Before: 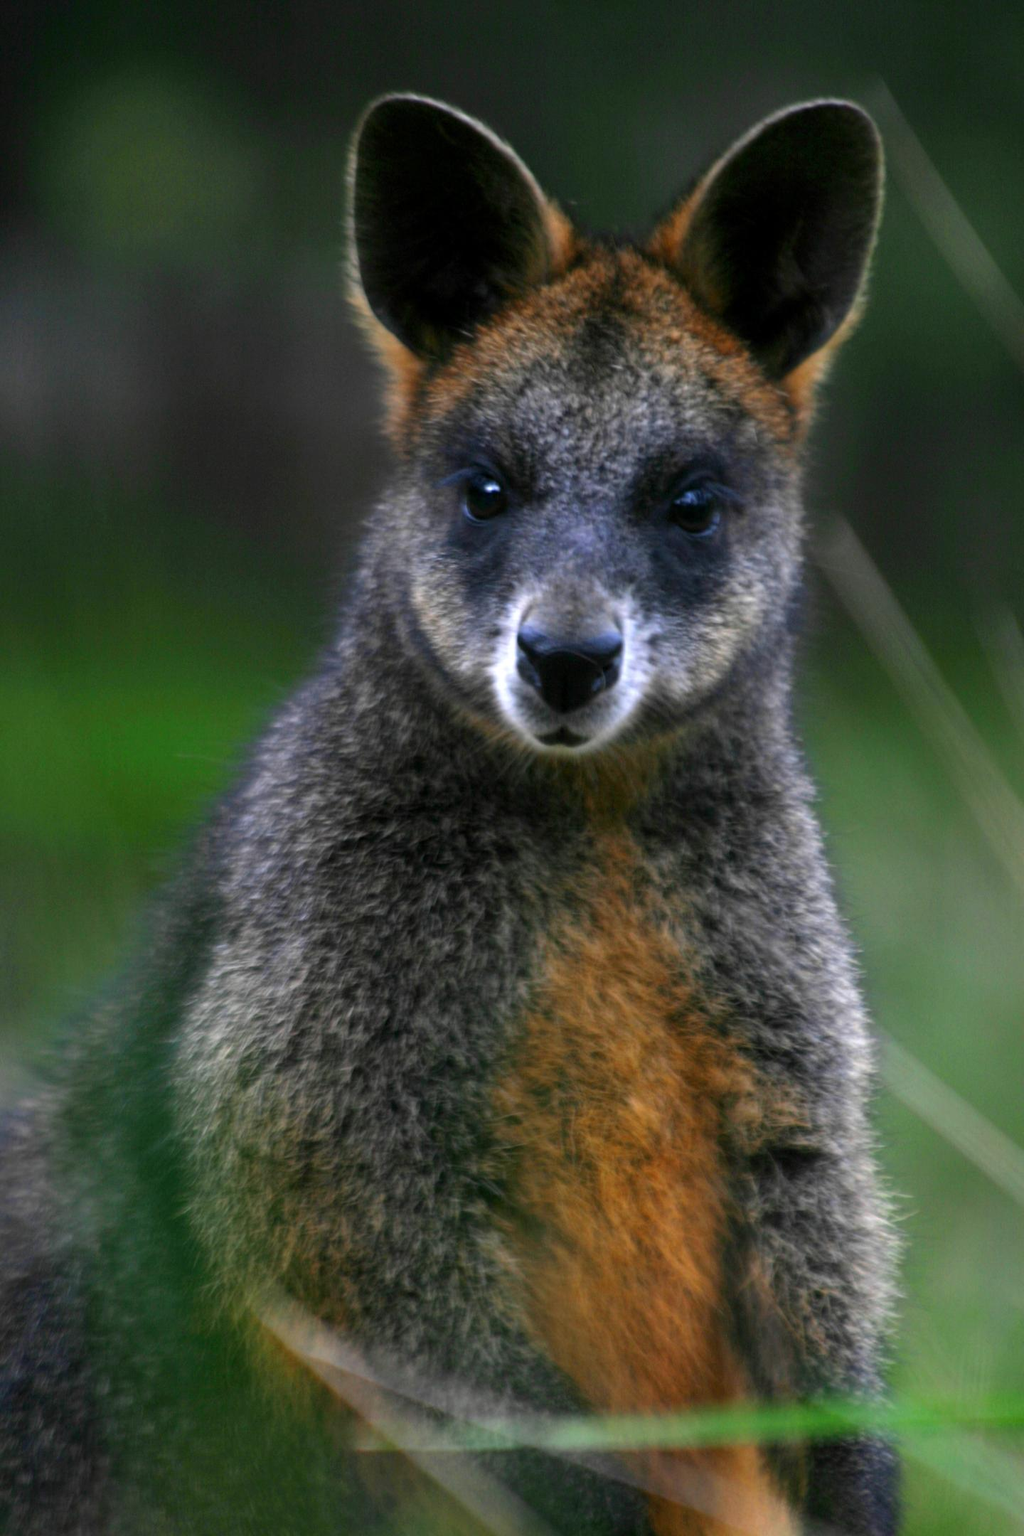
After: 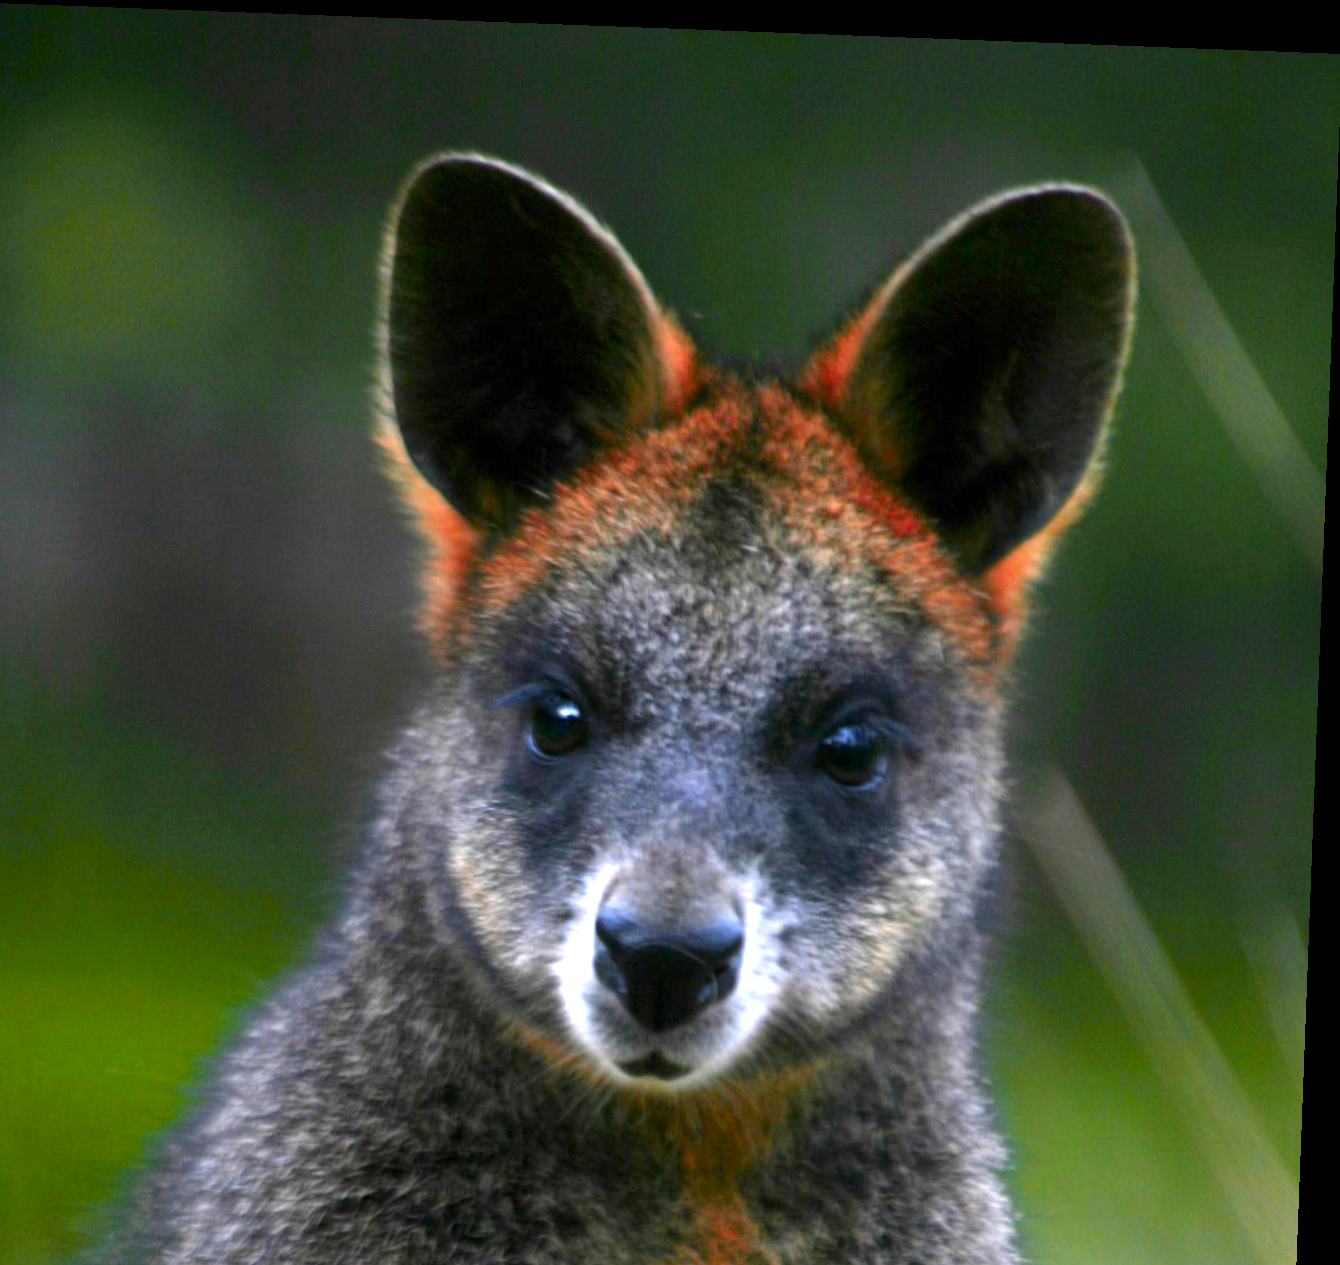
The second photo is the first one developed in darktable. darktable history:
rotate and perspective: rotation 2.17°, automatic cropping off
exposure: black level correction 0, exposure 0.7 EV, compensate exposure bias true, compensate highlight preservation false
crop and rotate: left 11.812%, bottom 42.776%
color balance: on, module defaults
color zones: curves: ch1 [(0.24, 0.629) (0.75, 0.5)]; ch2 [(0.255, 0.454) (0.745, 0.491)], mix 102.12%
